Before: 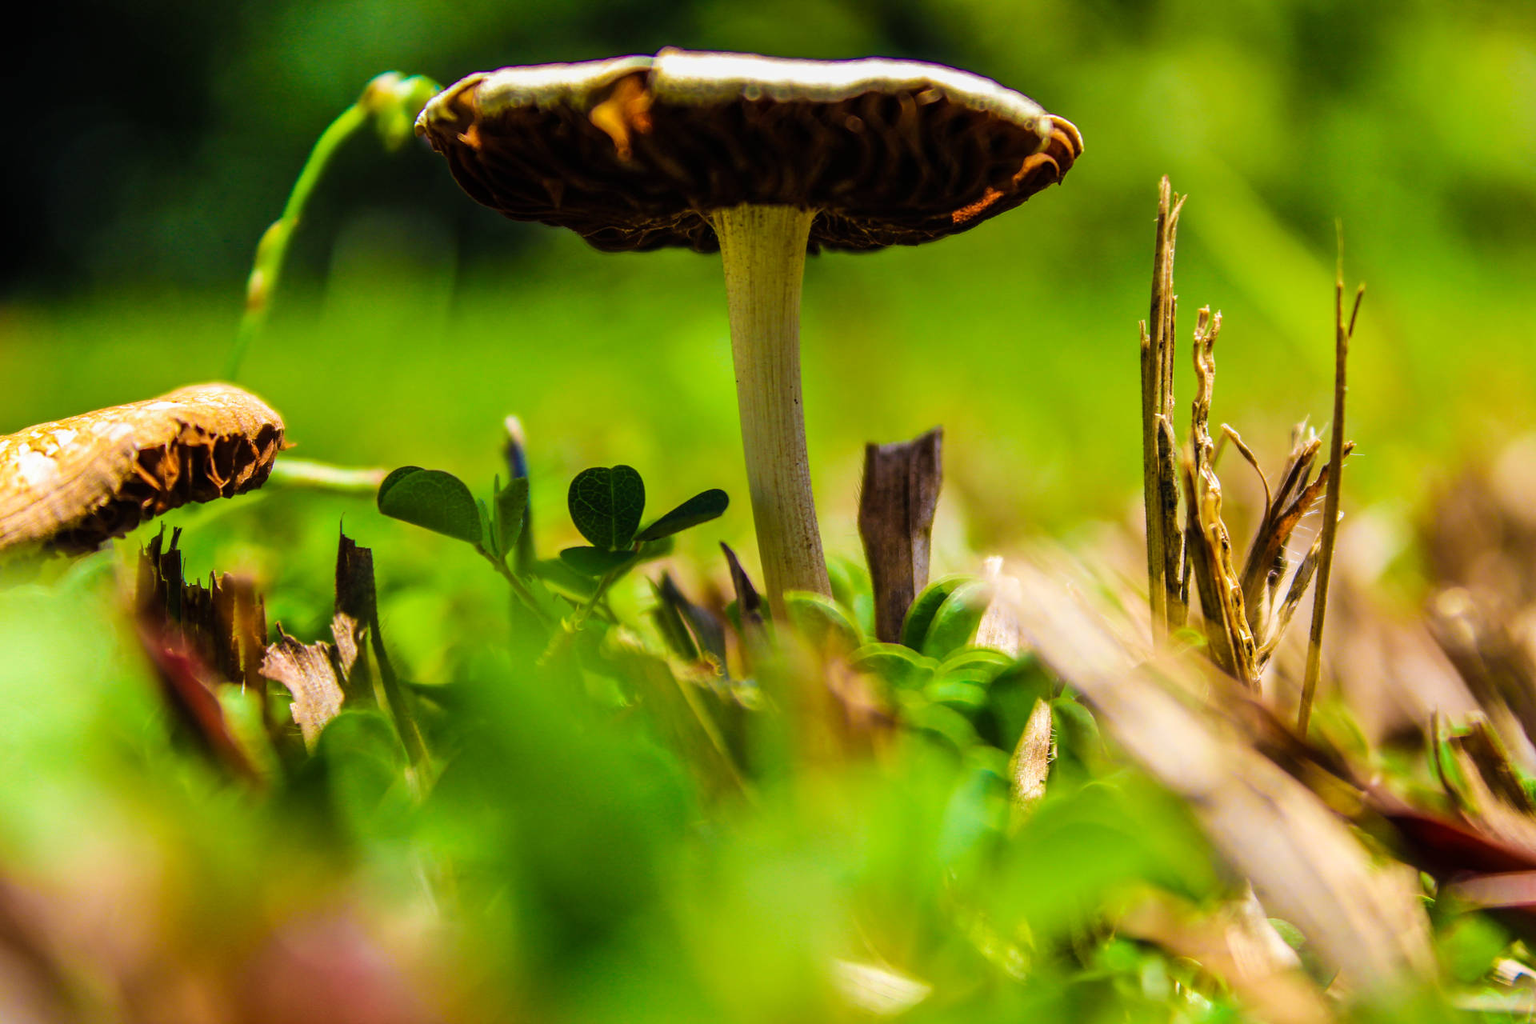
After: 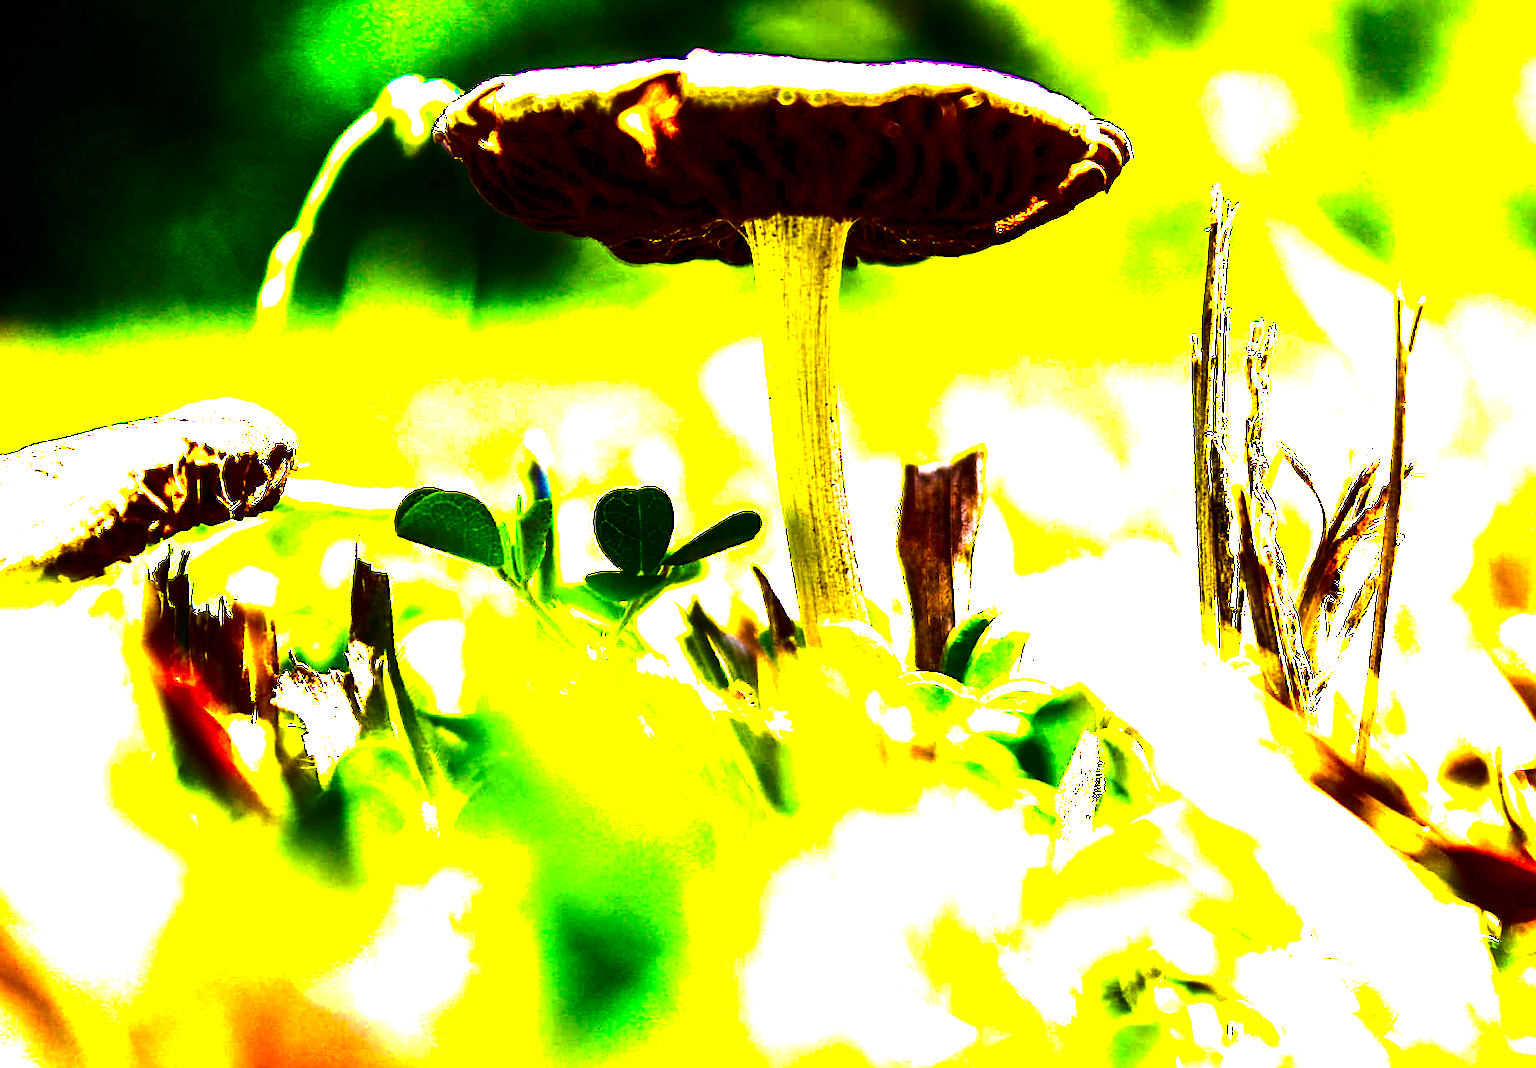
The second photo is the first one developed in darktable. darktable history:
sharpen: on, module defaults
exposure: black level correction 0, exposure 1.664 EV, compensate highlight preservation false
tone equalizer: -8 EV -0.384 EV, -7 EV -0.365 EV, -6 EV -0.322 EV, -5 EV -0.252 EV, -3 EV 0.247 EV, -2 EV 0.328 EV, -1 EV 0.386 EV, +0 EV 0.436 EV, edges refinement/feathering 500, mask exposure compensation -1.57 EV, preserve details no
color balance rgb: linear chroma grading › global chroma 19.31%, perceptual saturation grading › global saturation 18.091%, perceptual brilliance grading › global brilliance 29.919%
contrast brightness saturation: contrast 0.088, brightness -0.577, saturation 0.174
crop: right 4.265%, bottom 0.049%
